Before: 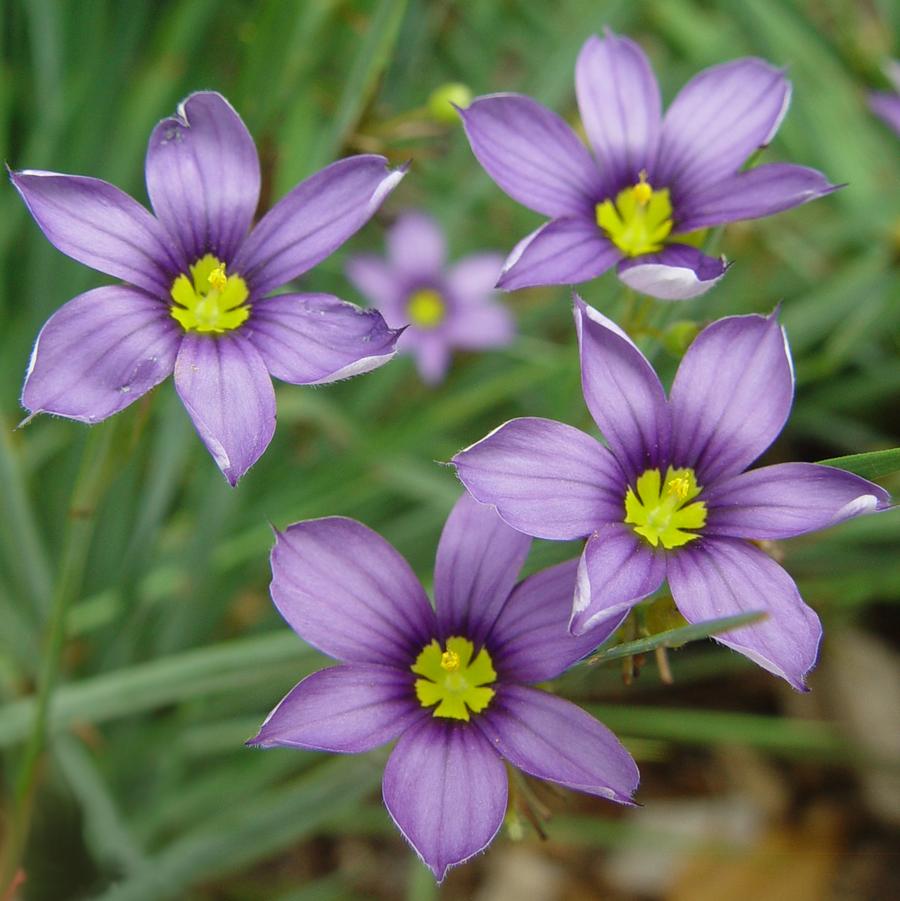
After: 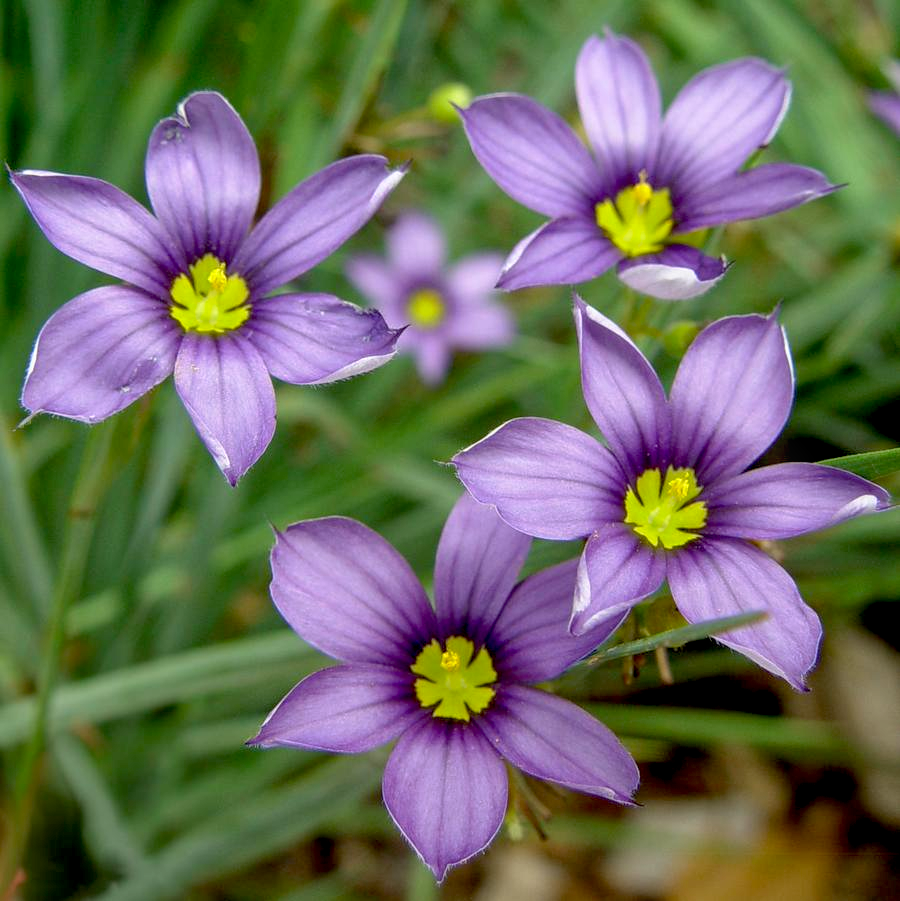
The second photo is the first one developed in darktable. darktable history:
local contrast: detail 117%
base curve: curves: ch0 [(0.017, 0) (0.425, 0.441) (0.844, 0.933) (1, 1)], preserve colors none
